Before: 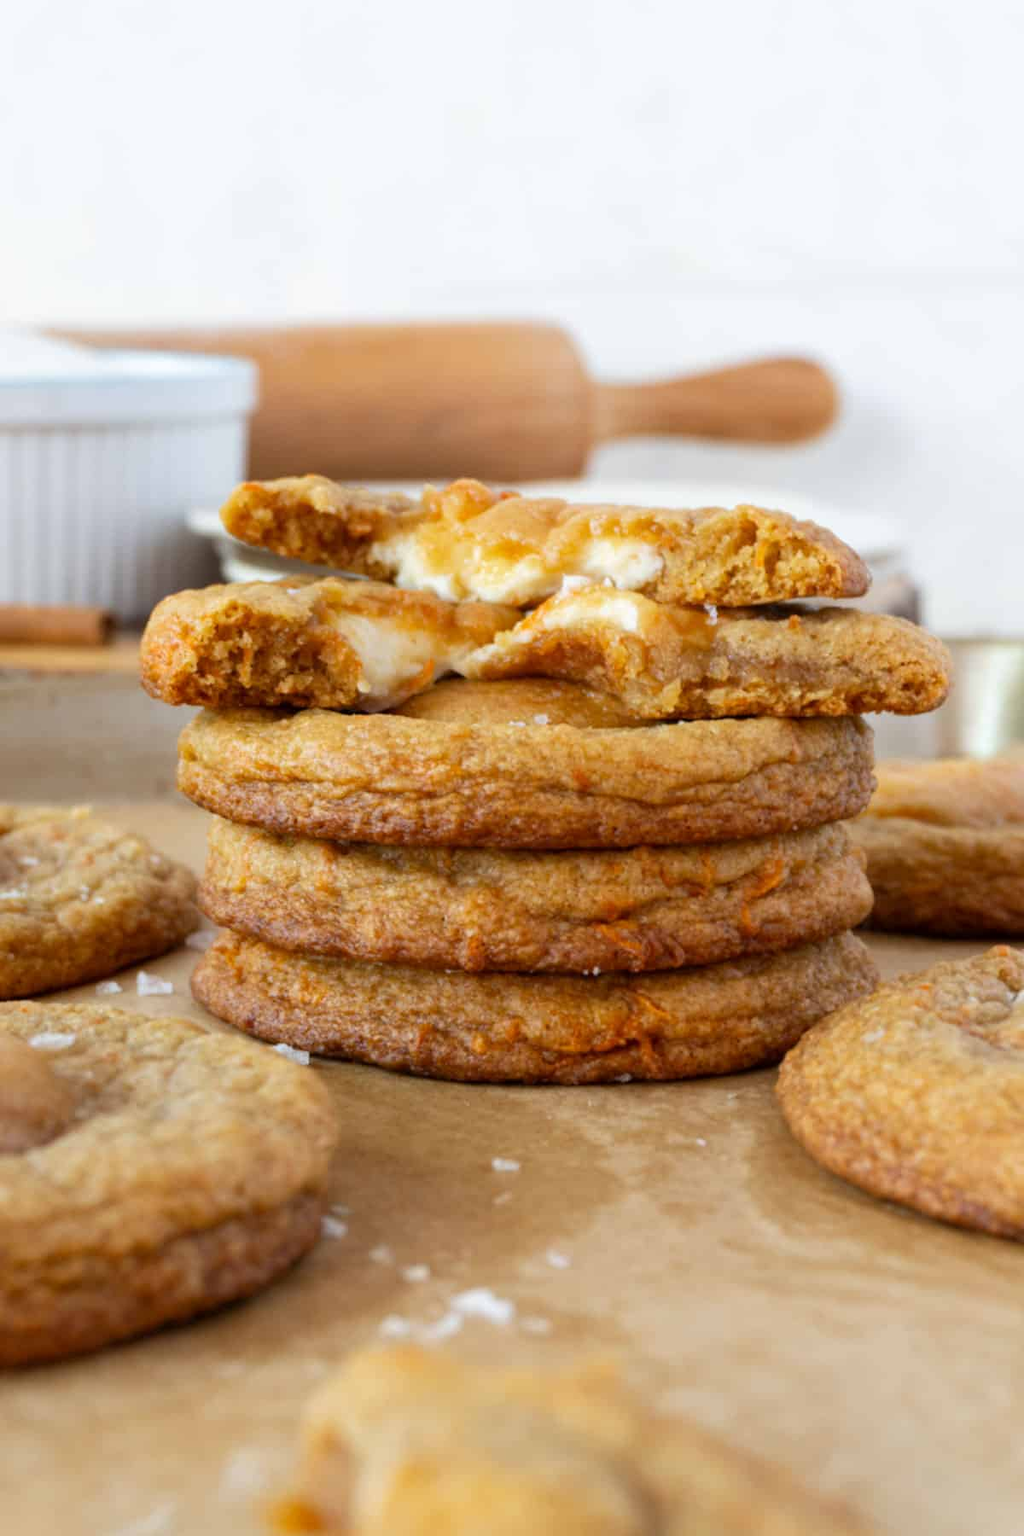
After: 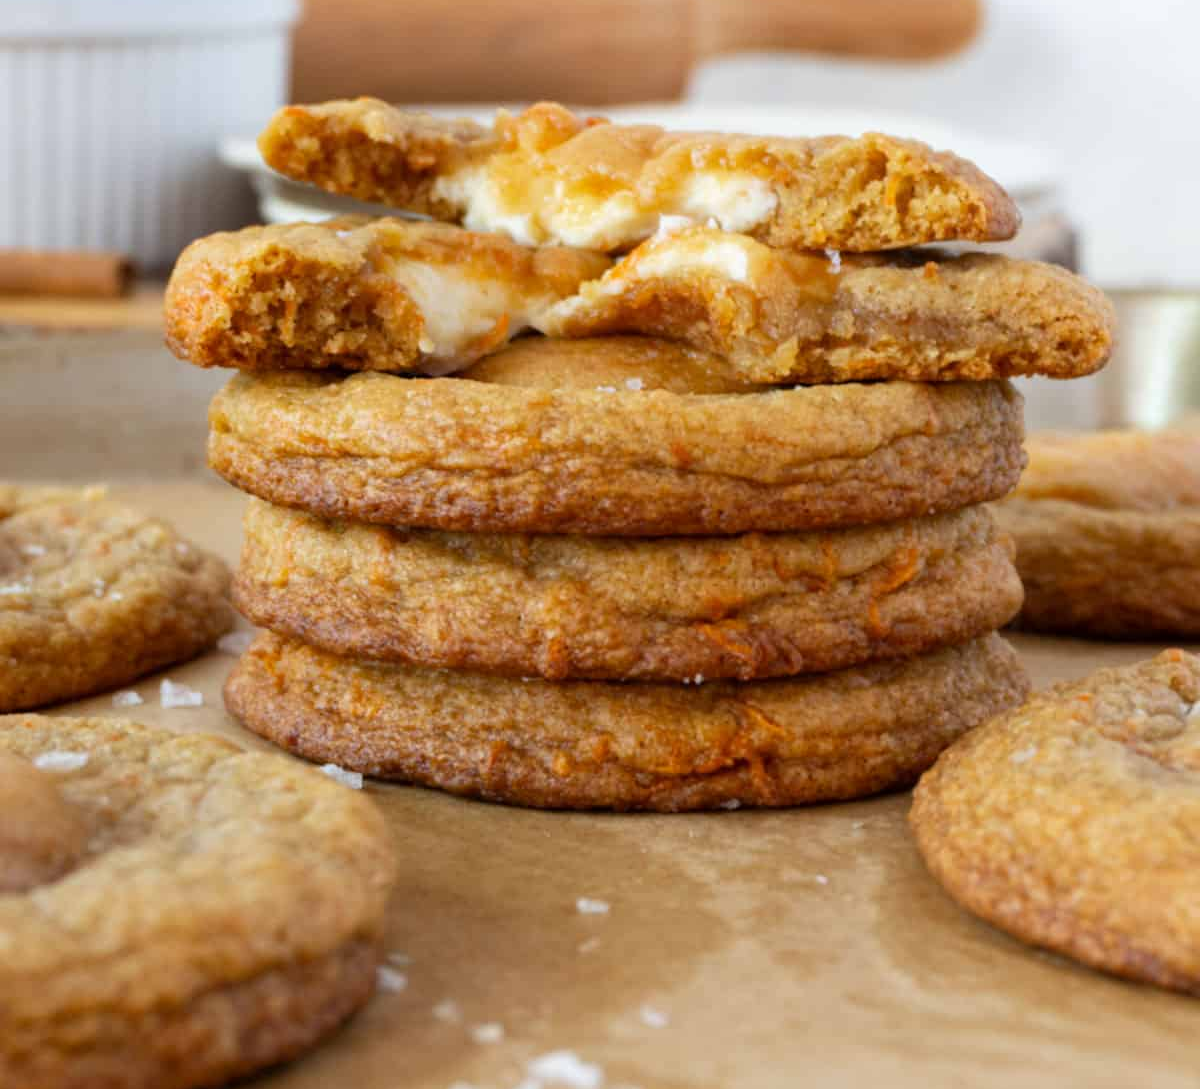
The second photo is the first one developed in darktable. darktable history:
crop and rotate: top 25.537%, bottom 13.963%
